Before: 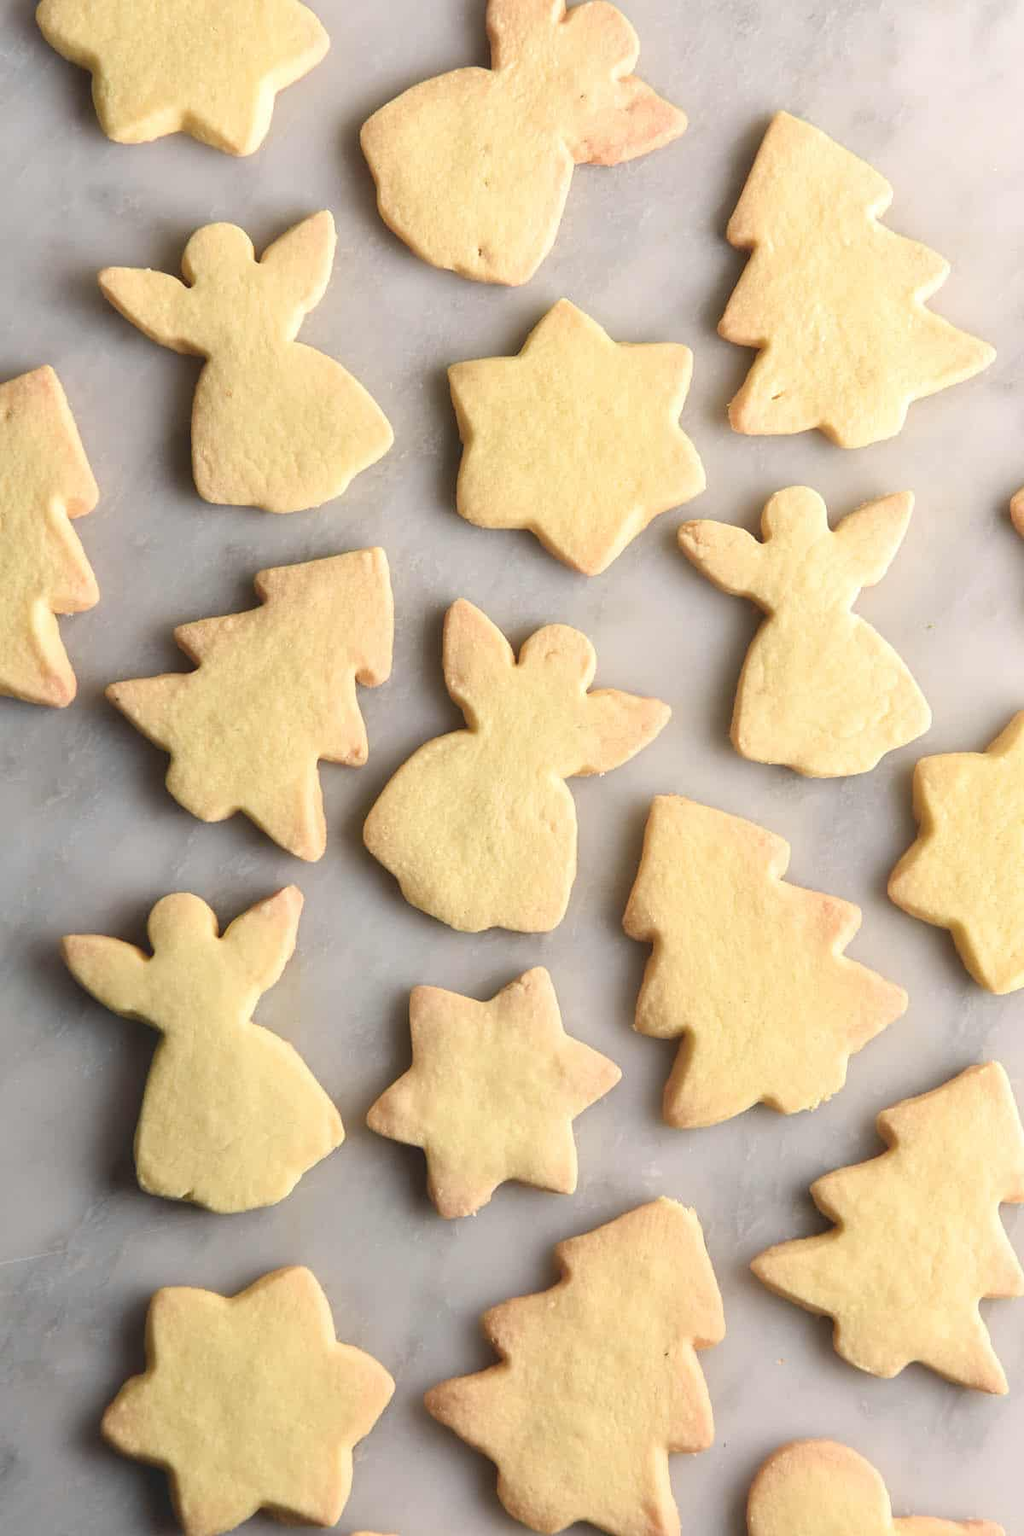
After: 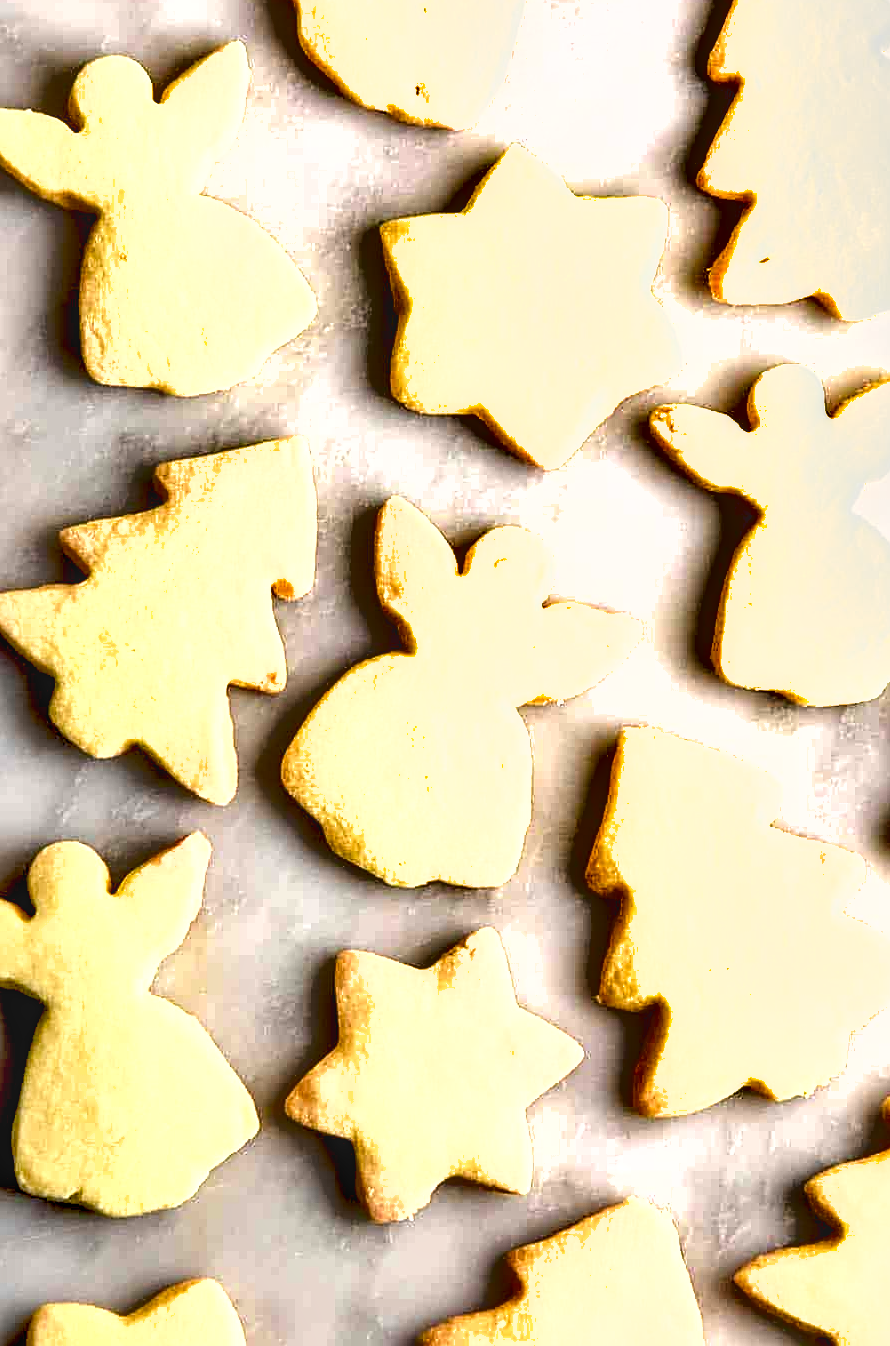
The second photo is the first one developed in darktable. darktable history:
shadows and highlights: soften with gaussian
crop and rotate: left 12.131%, top 11.443%, right 13.629%, bottom 13.763%
exposure: black level correction 0.036, exposure 0.908 EV, compensate exposure bias true, compensate highlight preservation false
tone equalizer: edges refinement/feathering 500, mask exposure compensation -1.57 EV, preserve details no
local contrast: on, module defaults
color balance rgb: shadows lift › chroma 2.055%, shadows lift › hue 221.95°, perceptual saturation grading › global saturation 16.276%
sharpen: on, module defaults
